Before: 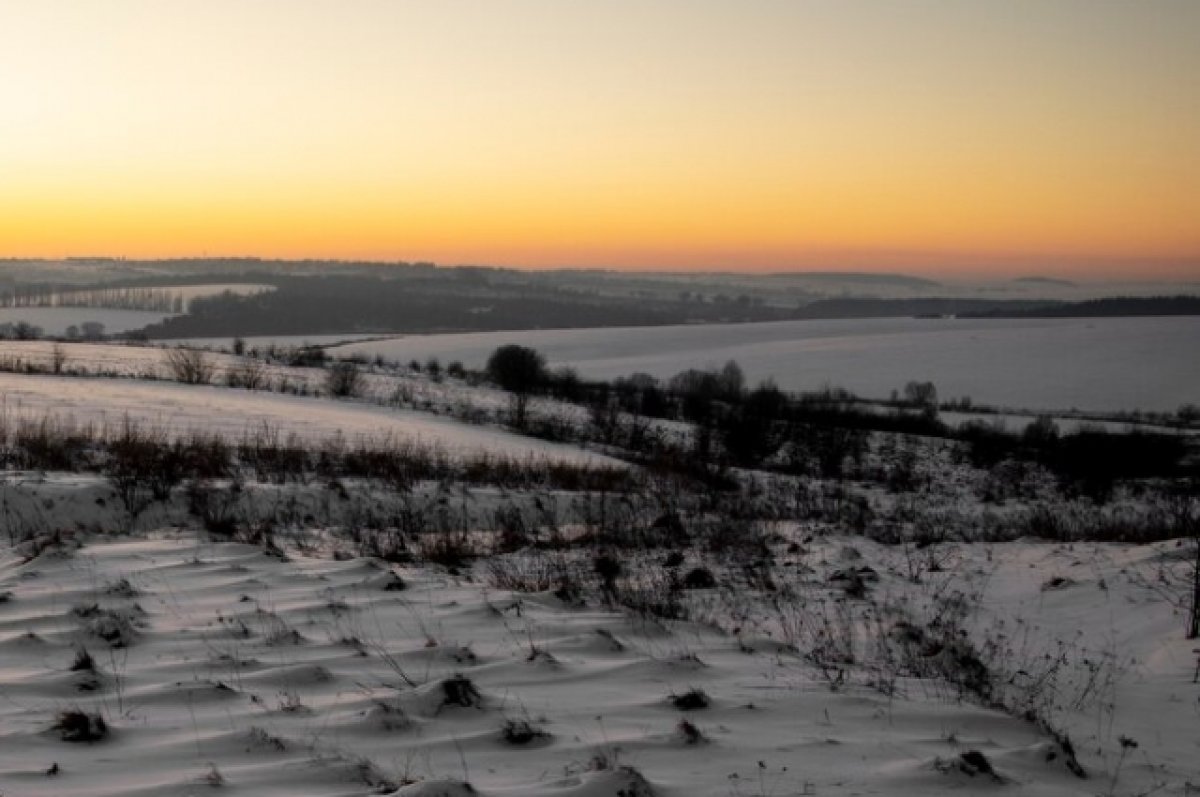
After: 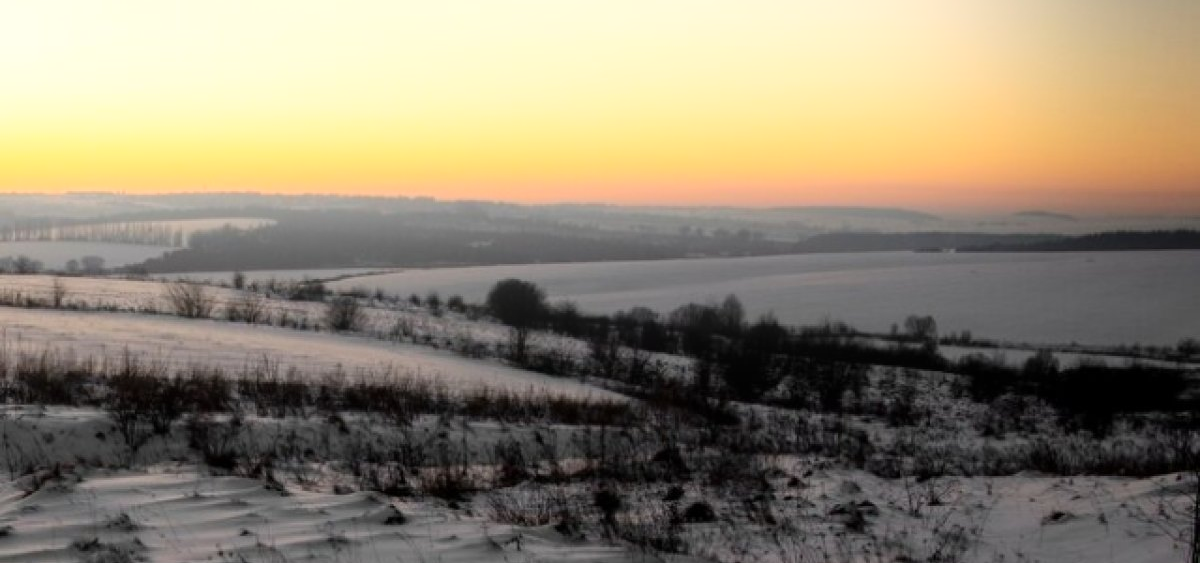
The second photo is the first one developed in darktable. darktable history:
crop and rotate: top 8.293%, bottom 20.996%
bloom: on, module defaults
